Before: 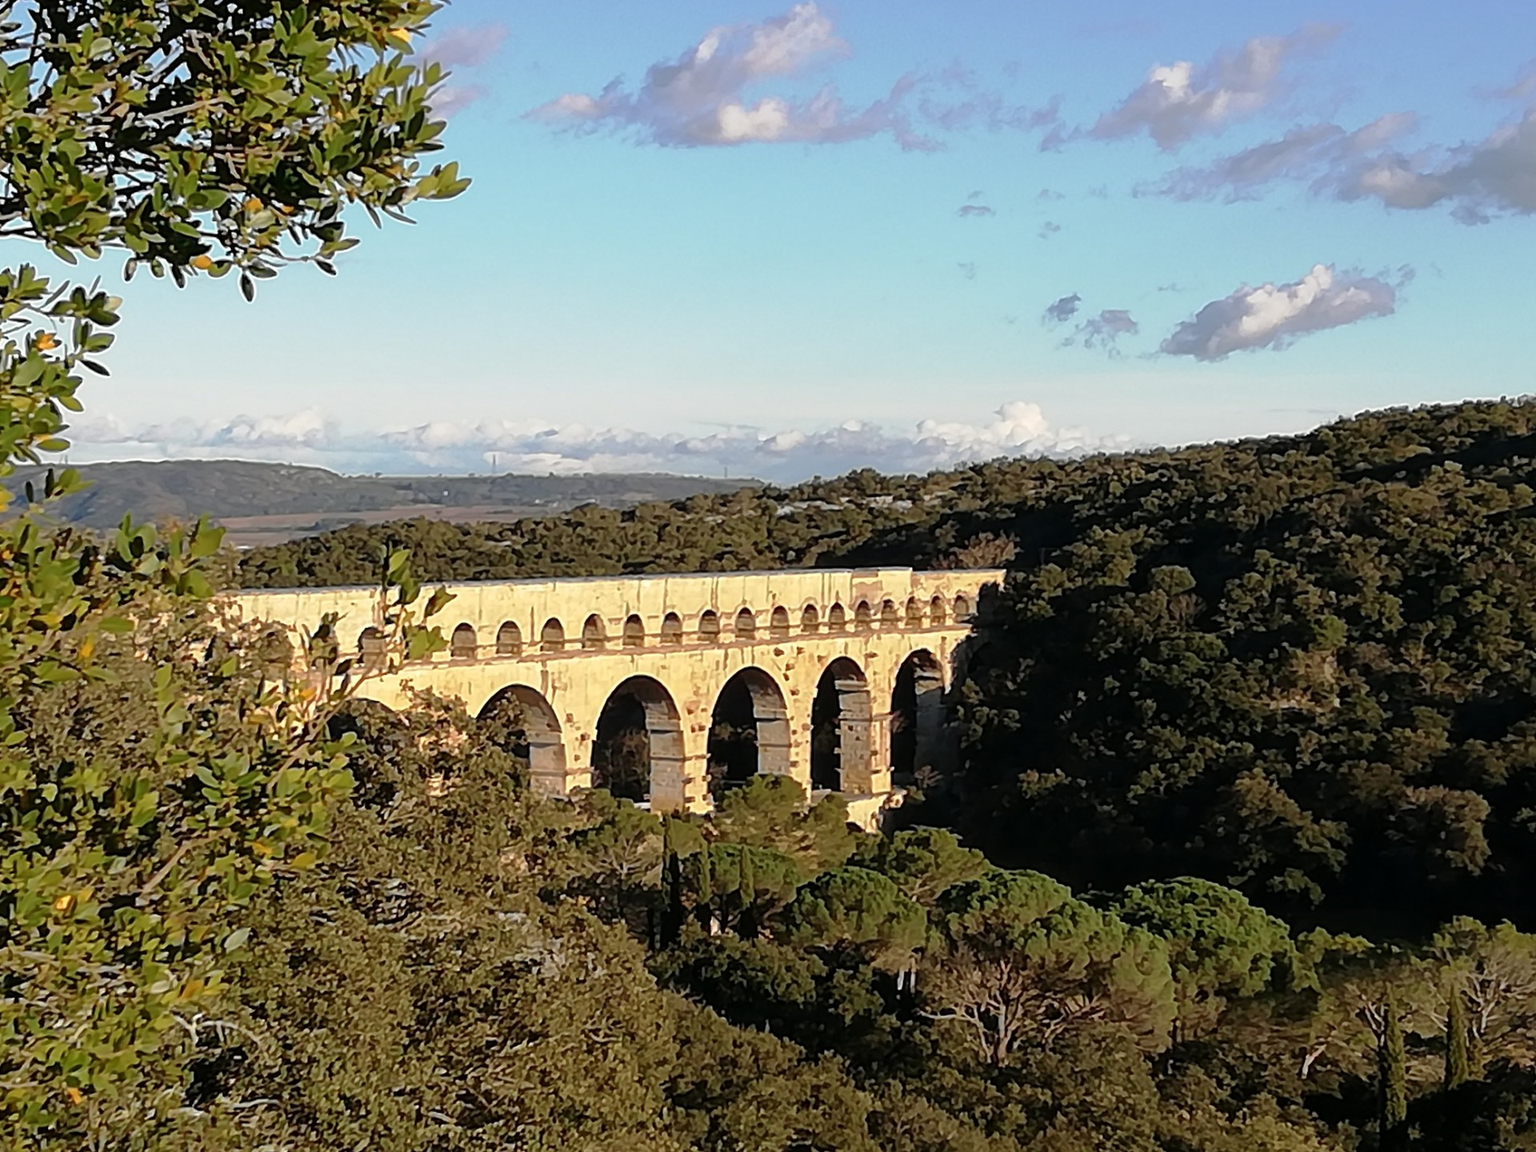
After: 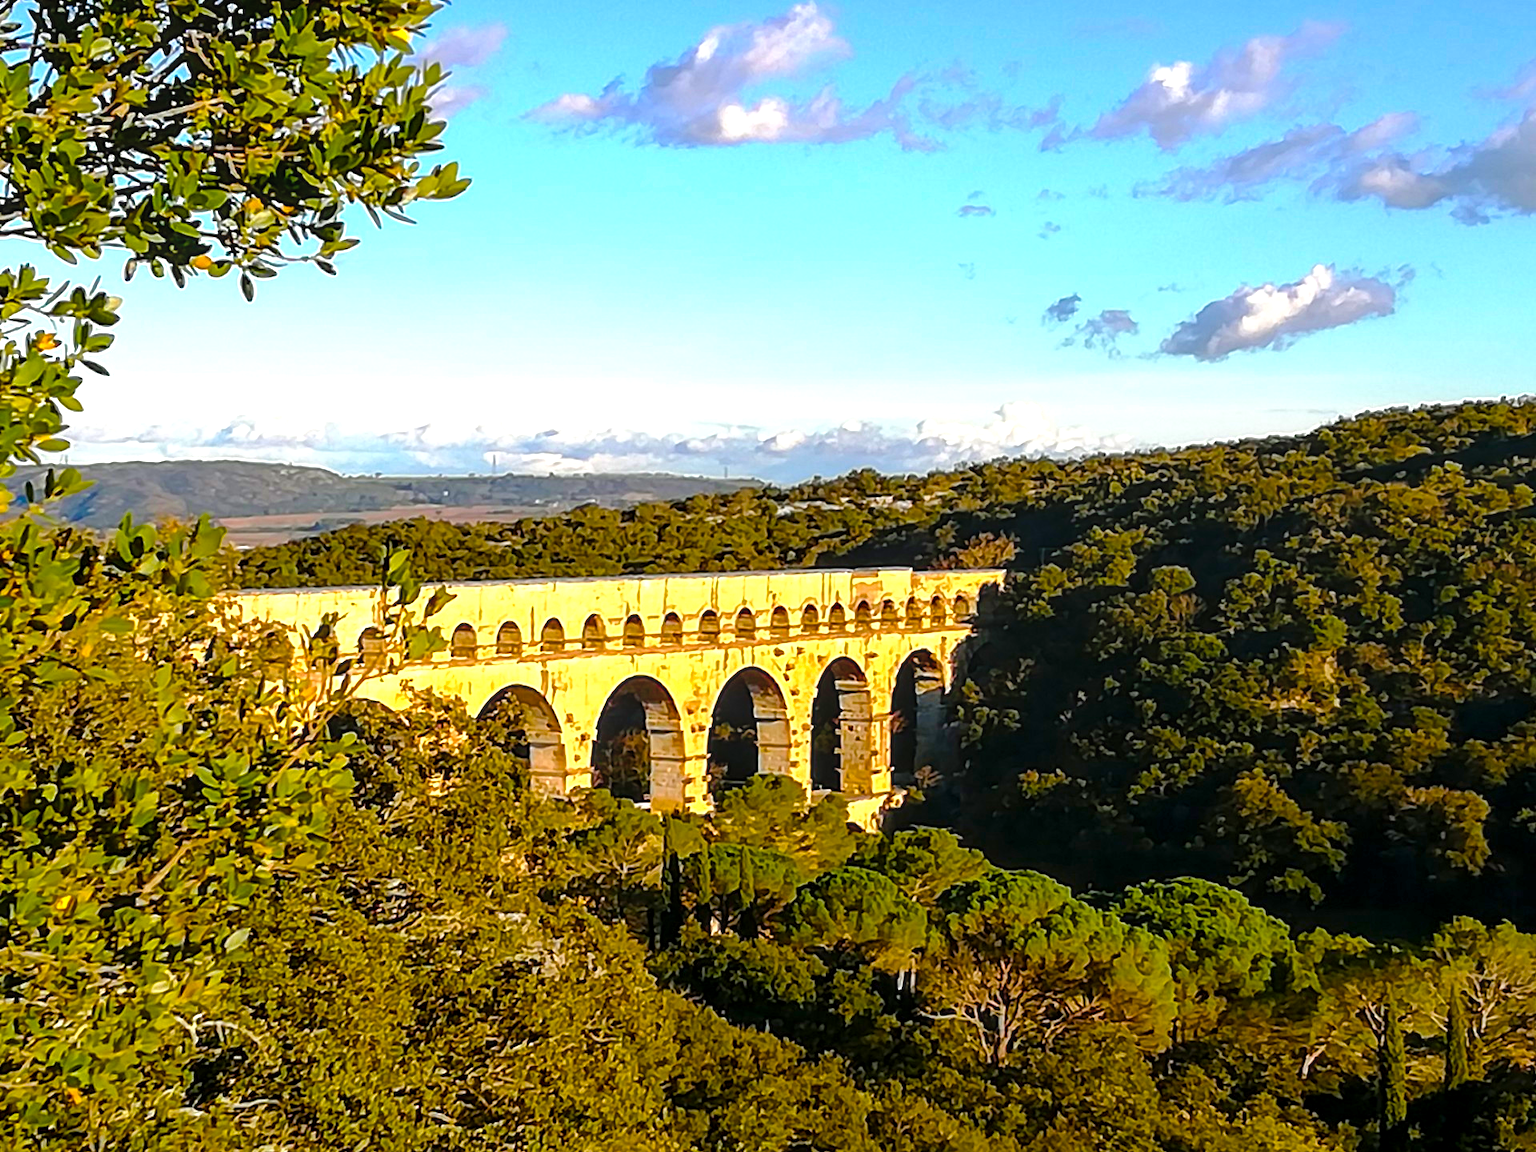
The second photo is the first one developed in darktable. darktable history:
local contrast: on, module defaults
color balance rgb: linear chroma grading › global chroma 25%, perceptual saturation grading › global saturation 45%, perceptual saturation grading › highlights -50%, perceptual saturation grading › shadows 30%, perceptual brilliance grading › global brilliance 18%, global vibrance 40%
